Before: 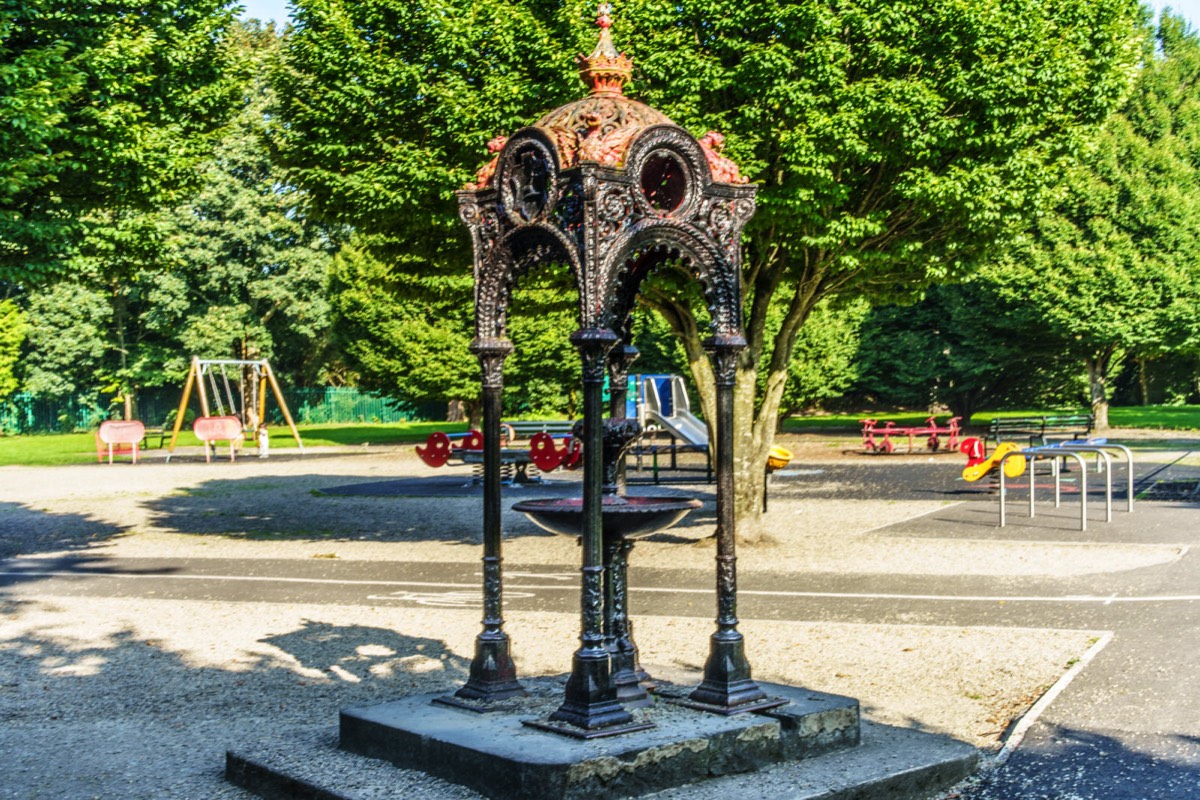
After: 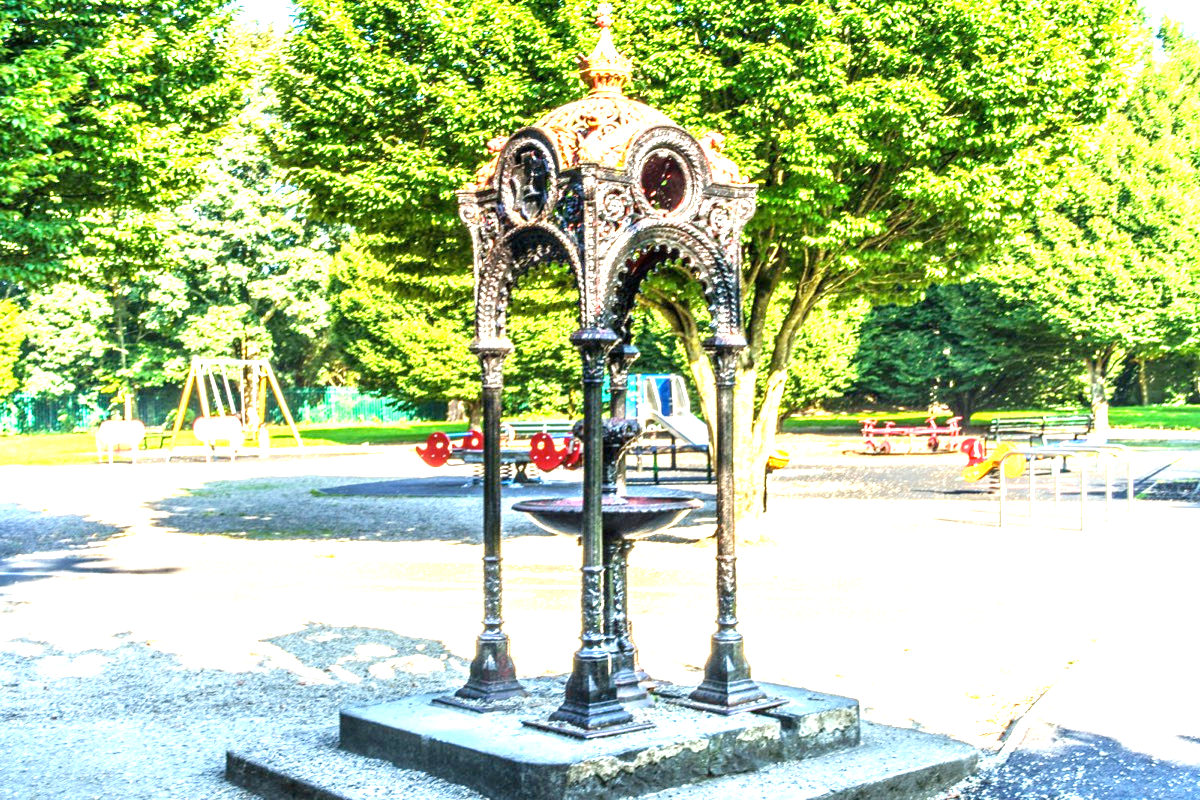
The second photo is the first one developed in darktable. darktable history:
exposure: black level correction 0, exposure 1.743 EV, compensate highlight preservation false
